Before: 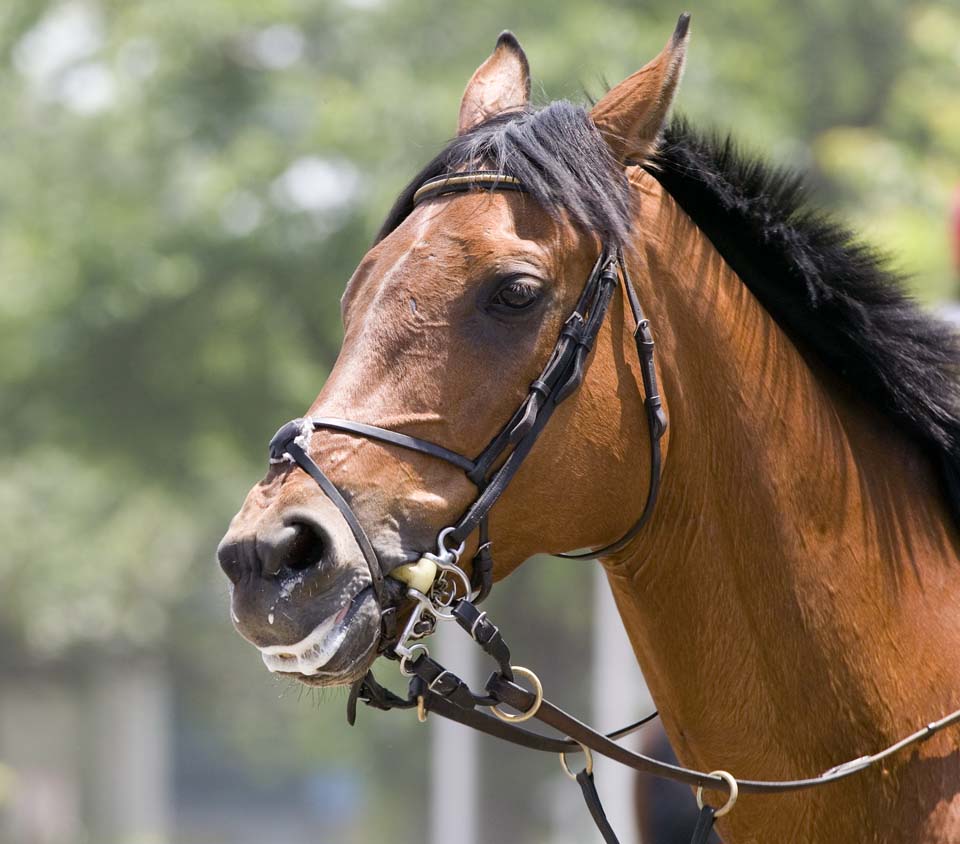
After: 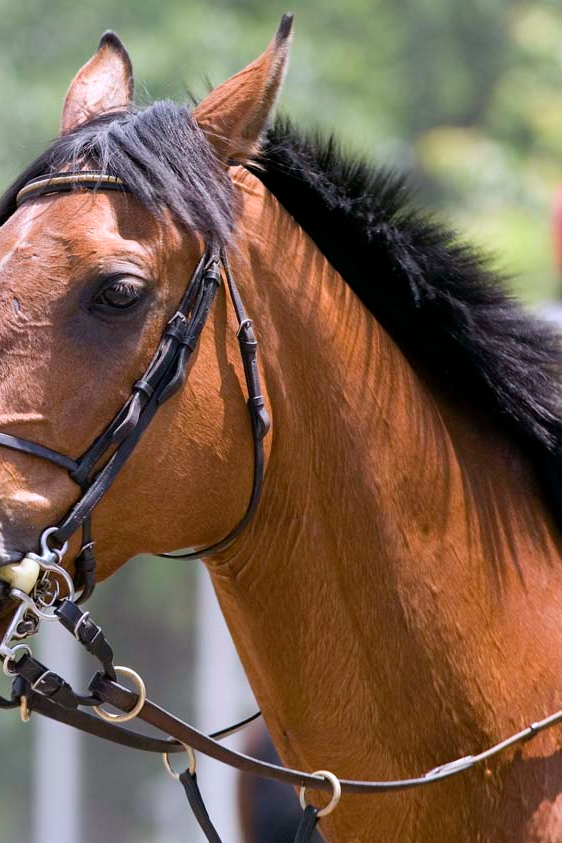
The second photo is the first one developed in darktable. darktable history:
crop: left 41.397%
color calibration: gray › normalize channels true, illuminant as shot in camera, x 0.358, y 0.373, temperature 4628.91 K, gamut compression 0.019
shadows and highlights: shadows 25.43, highlights -48.19, highlights color adjustment 72.82%, soften with gaussian
